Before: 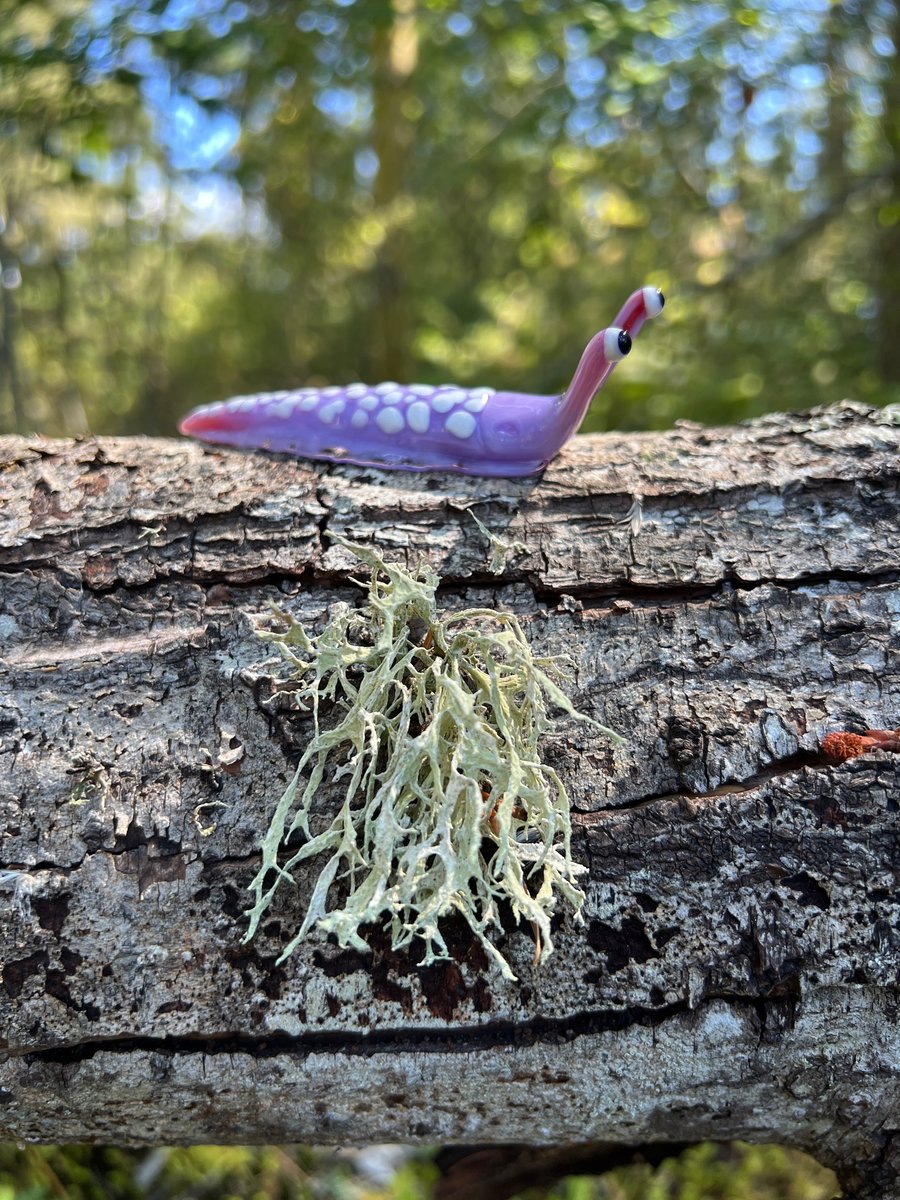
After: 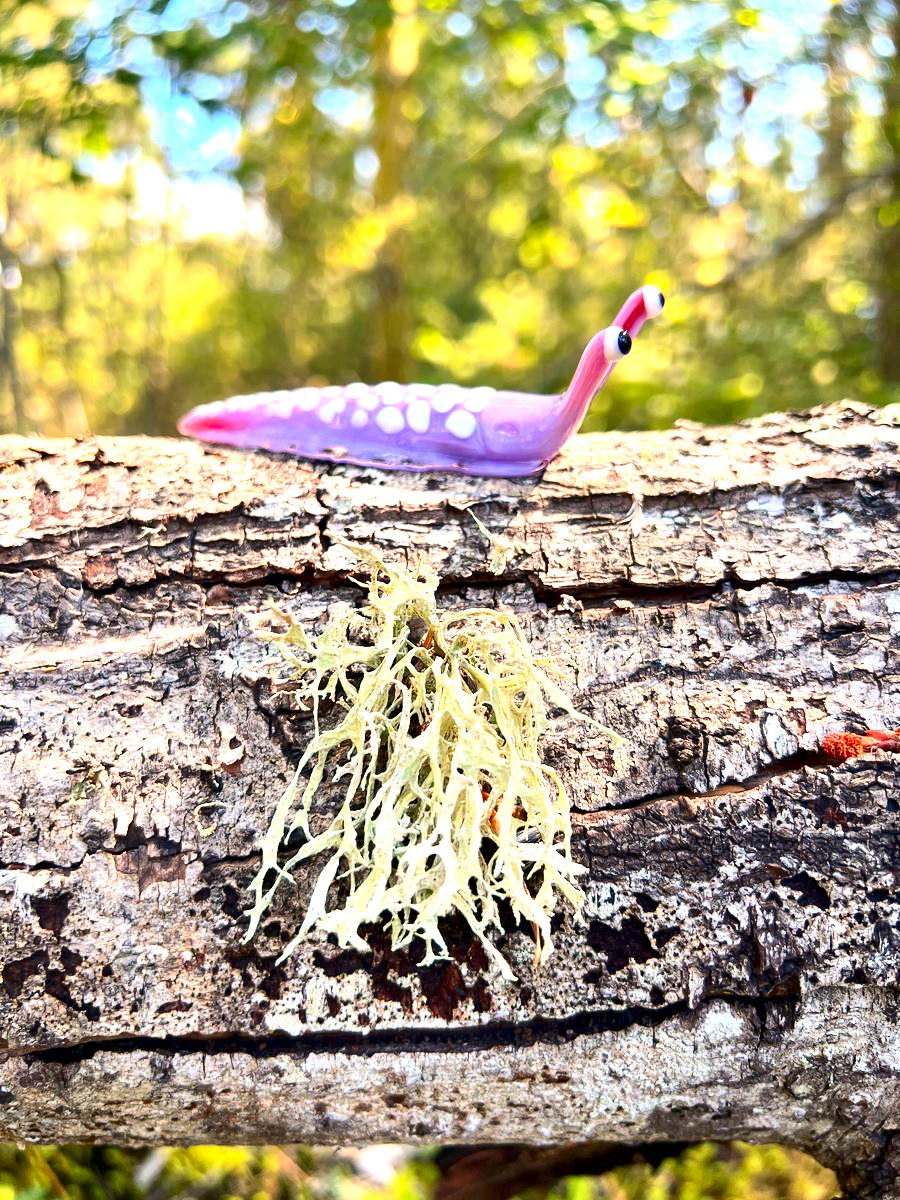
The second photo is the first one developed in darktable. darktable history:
white balance: red 1.127, blue 0.943
contrast brightness saturation: contrast 0.18, saturation 0.3
exposure: black level correction 0.001, exposure 1.3 EV, compensate highlight preservation false
